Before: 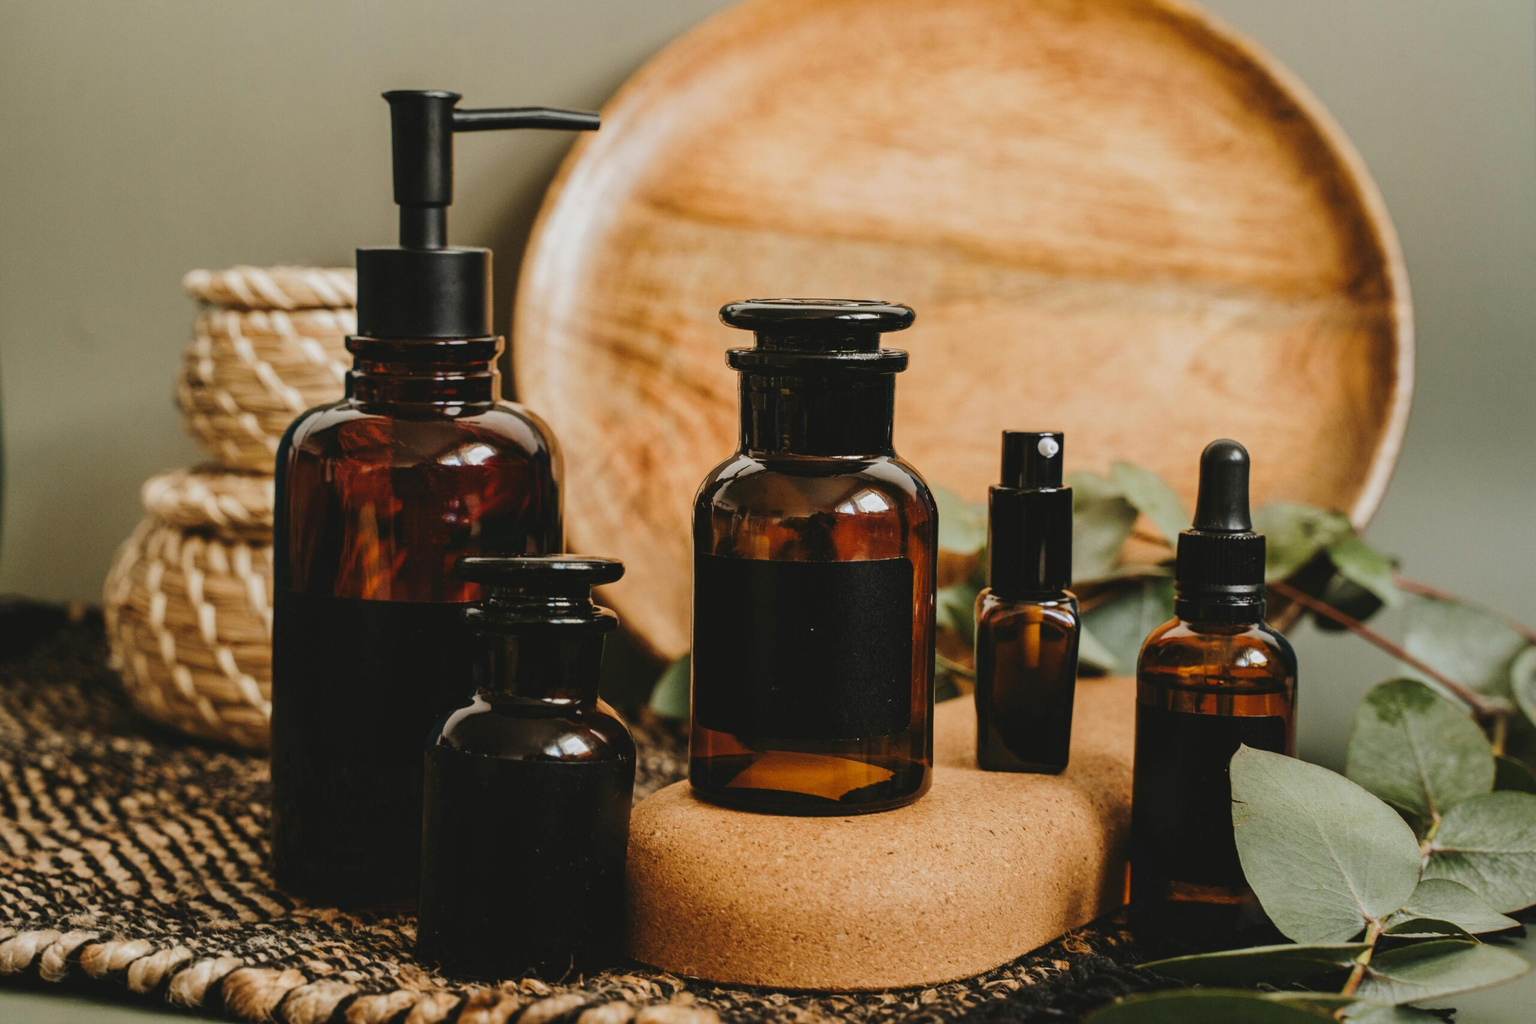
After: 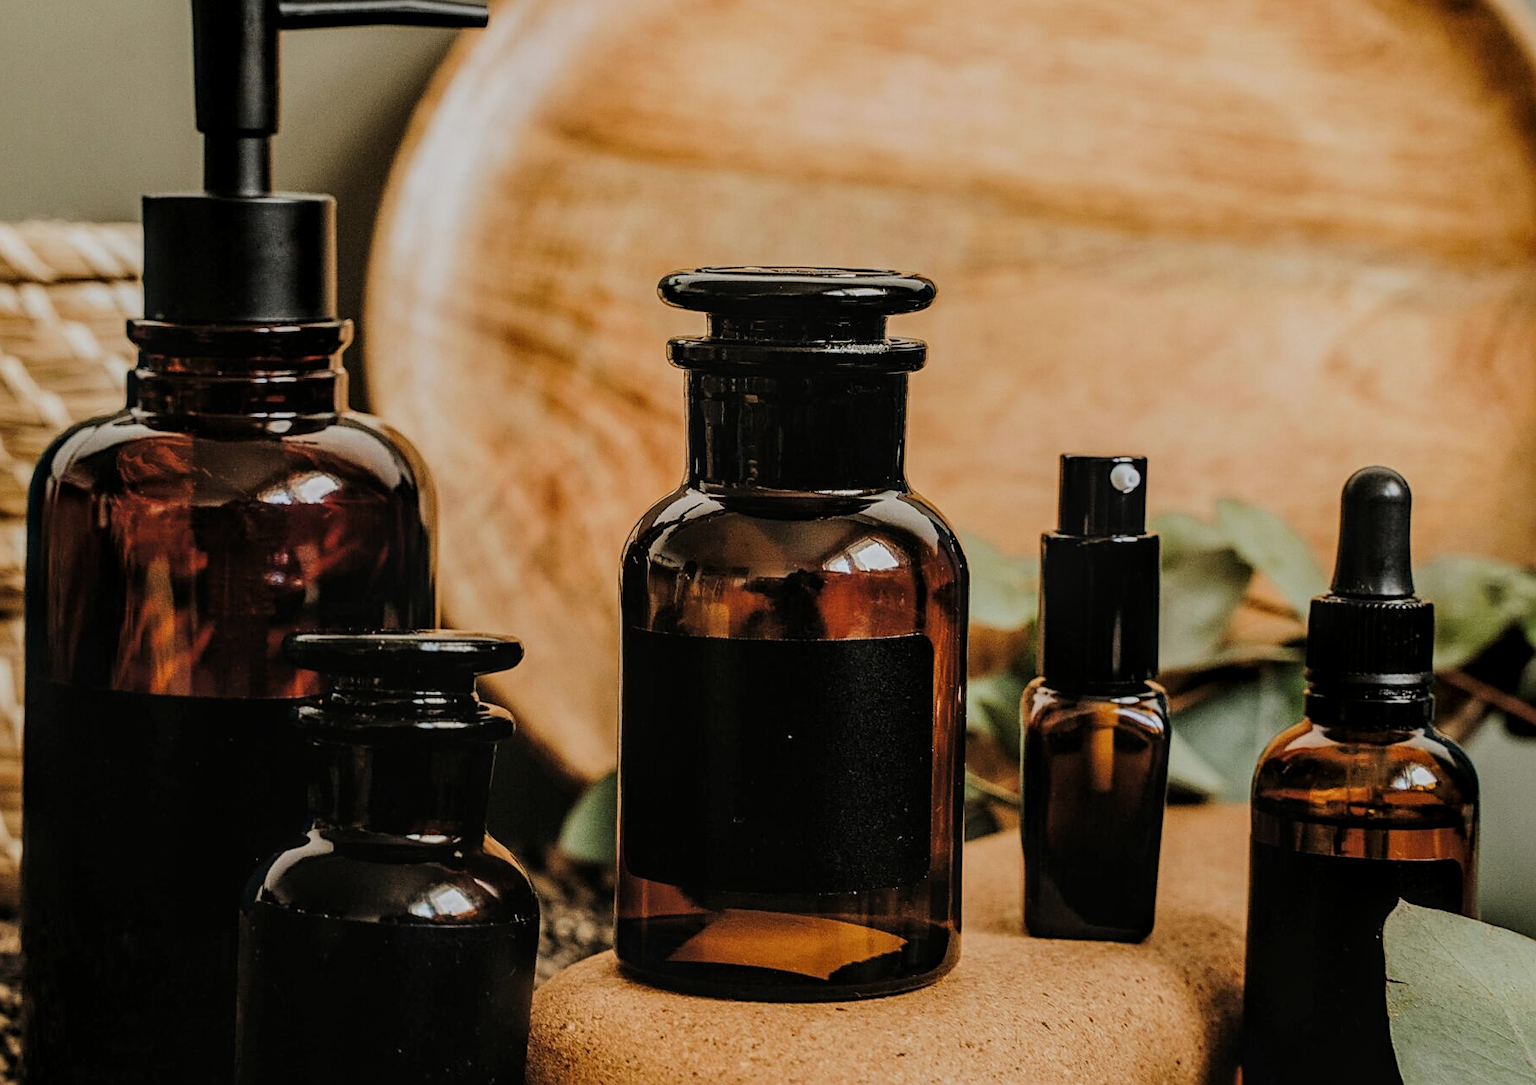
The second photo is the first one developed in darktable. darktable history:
crop and rotate: left 16.704%, top 10.845%, right 12.881%, bottom 14.544%
sharpen: on, module defaults
filmic rgb: black relative exposure -7.65 EV, white relative exposure 4.56 EV, threshold 3.04 EV, hardness 3.61, color science v6 (2022), enable highlight reconstruction true
tone equalizer: on, module defaults
local contrast: detail 130%
